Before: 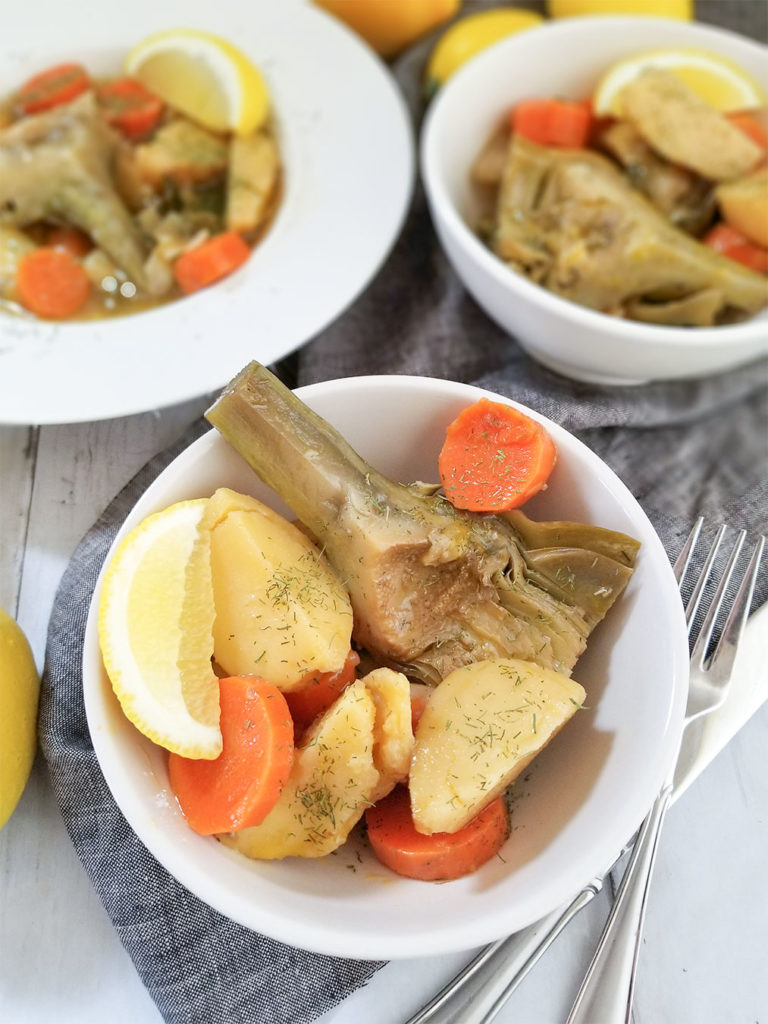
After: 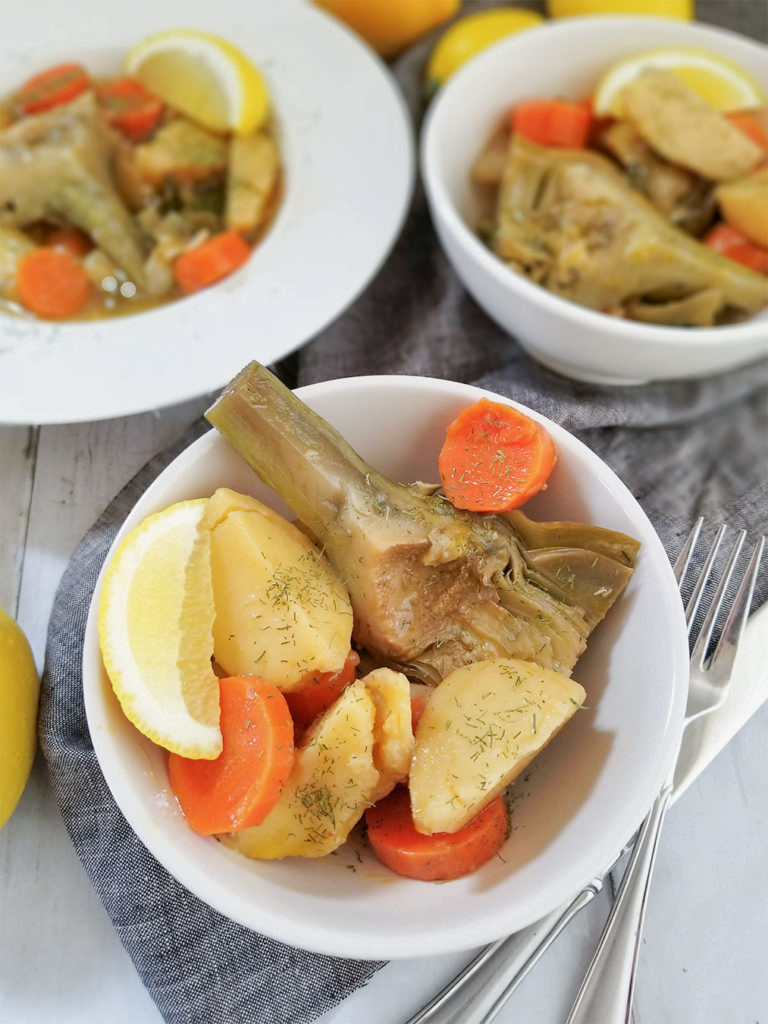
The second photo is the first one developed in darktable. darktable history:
tone curve: curves: ch0 [(0, 0) (0.003, 0.003) (0.011, 0.011) (0.025, 0.025) (0.044, 0.044) (0.069, 0.068) (0.1, 0.098) (0.136, 0.134) (0.177, 0.175) (0.224, 0.221) (0.277, 0.273) (0.335, 0.33) (0.399, 0.393) (0.468, 0.461) (0.543, 0.546) (0.623, 0.625) (0.709, 0.711) (0.801, 0.802) (0.898, 0.898) (1, 1)], preserve colors none
shadows and highlights: shadows -20, white point adjustment -2, highlights -35
